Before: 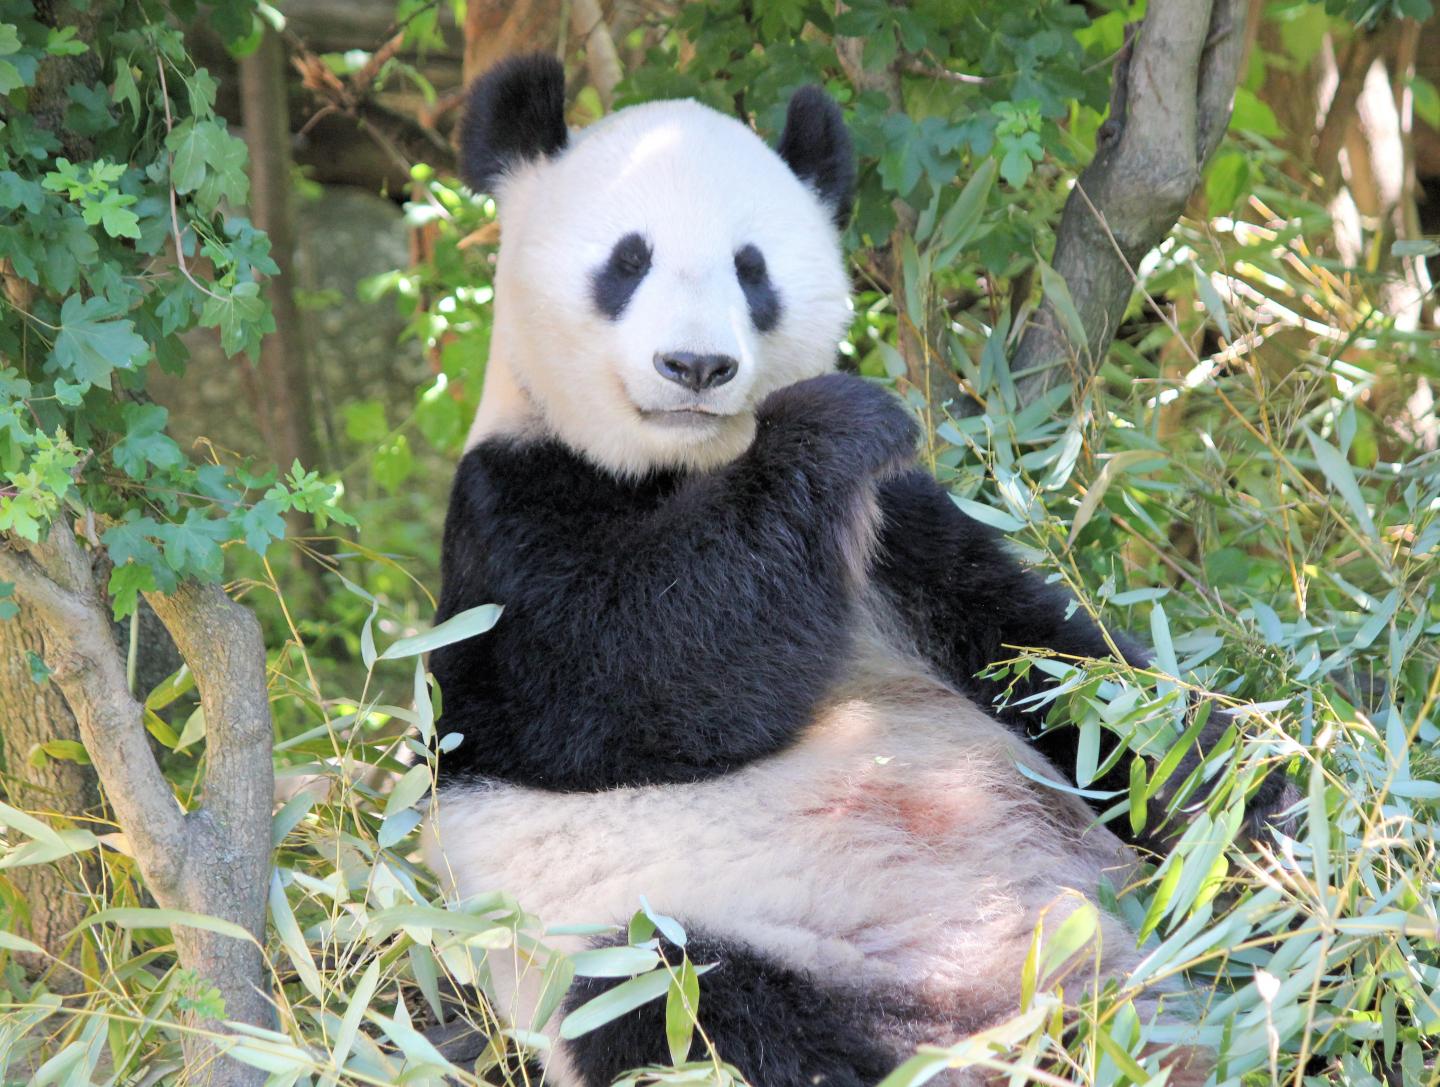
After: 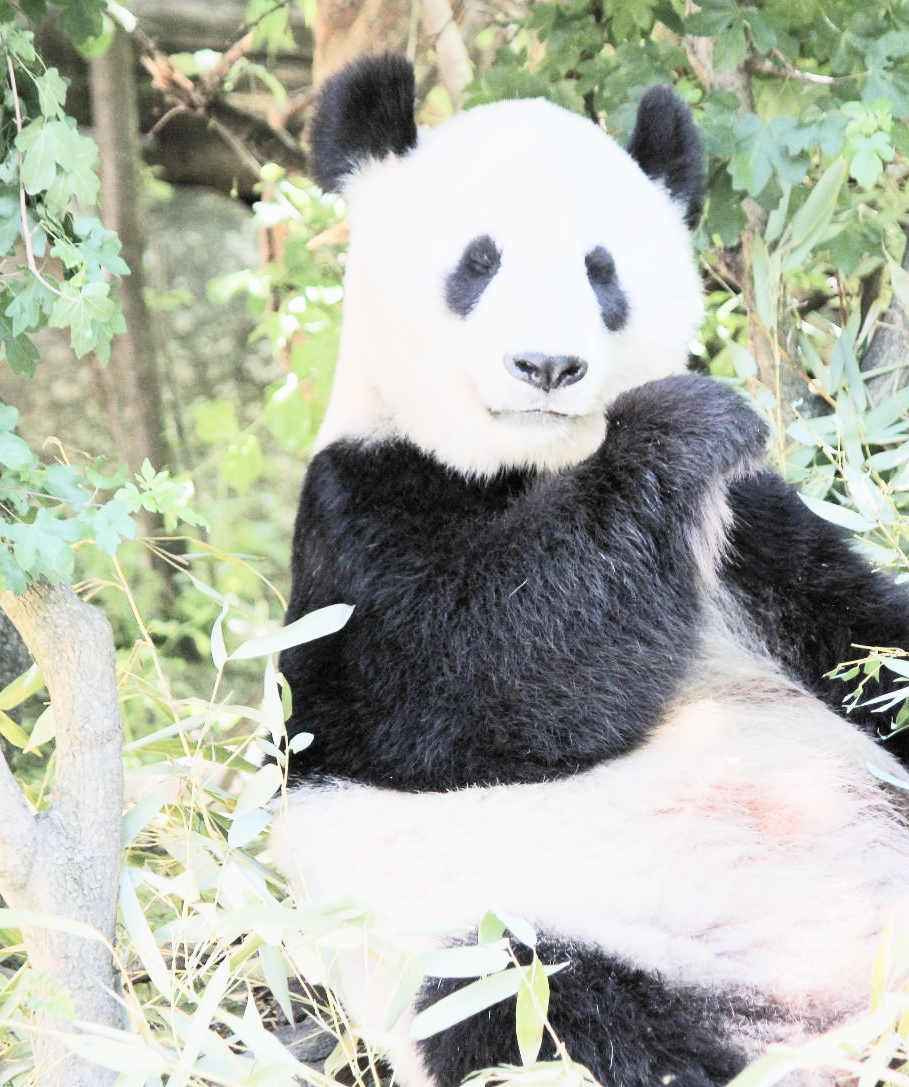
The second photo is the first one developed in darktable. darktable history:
crop: left 10.461%, right 26.356%
contrast brightness saturation: contrast 0.419, brightness 0.553, saturation -0.196
filmic rgb: black relative exposure -7.97 EV, white relative exposure 4.04 EV, hardness 4.13, preserve chrominance no, color science v5 (2021), contrast in shadows safe, contrast in highlights safe
exposure: exposure 0.372 EV, compensate highlight preservation false
local contrast: mode bilateral grid, contrast 100, coarseness 100, detail 108%, midtone range 0.2
